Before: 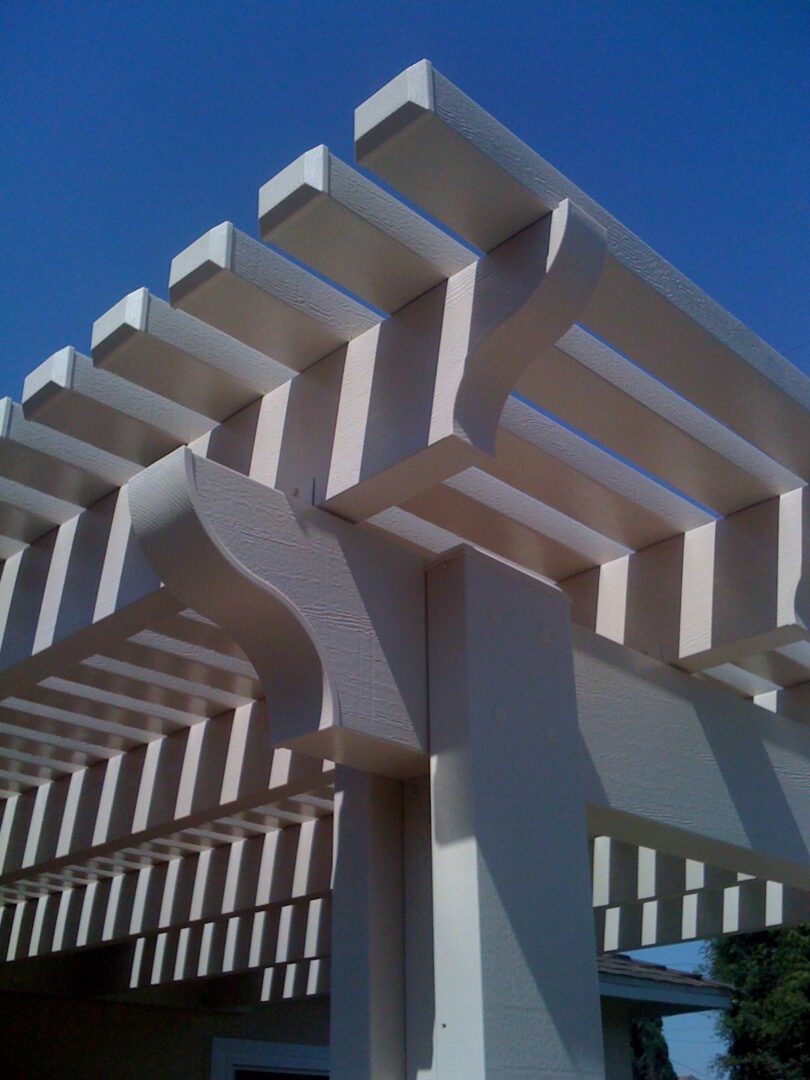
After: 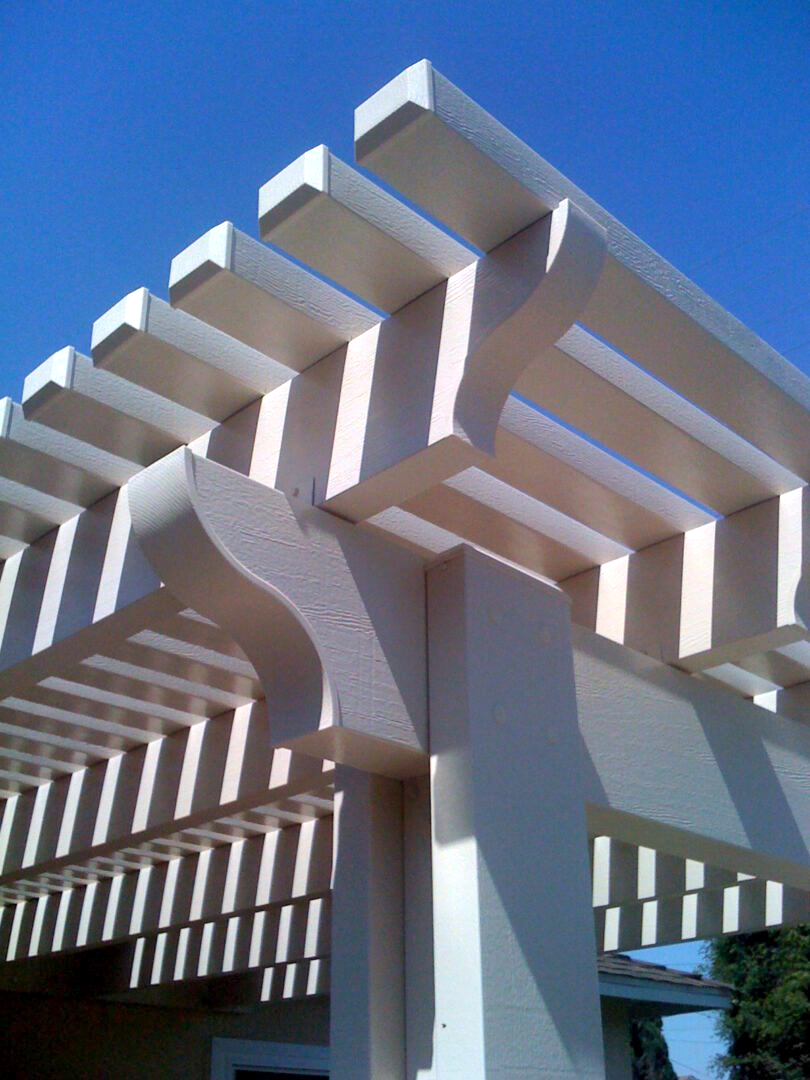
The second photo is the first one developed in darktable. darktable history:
exposure: black level correction 0.001, exposure 0.955 EV, compensate highlight preservation false
